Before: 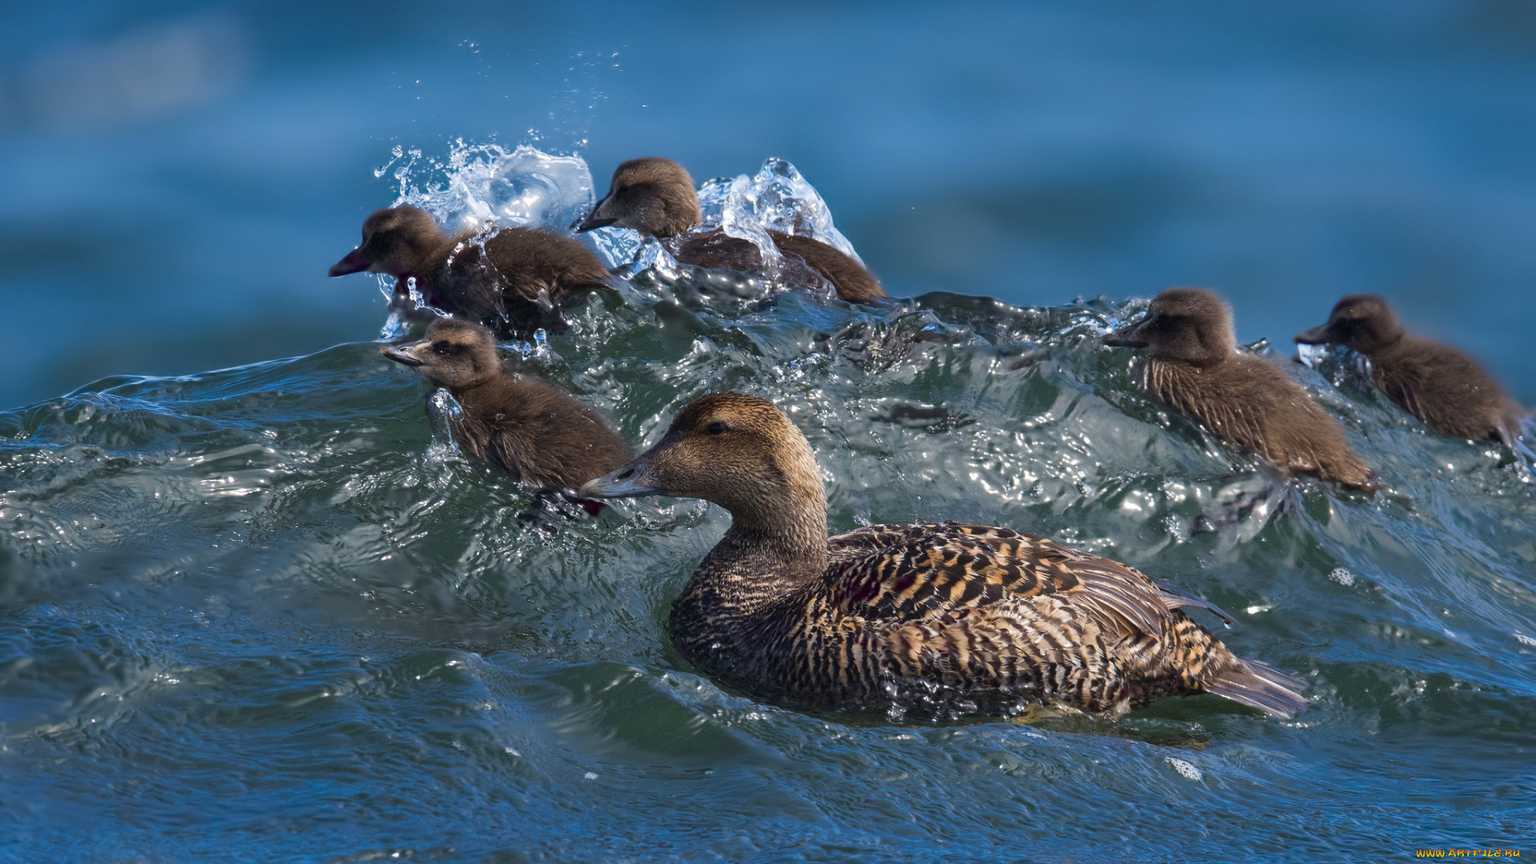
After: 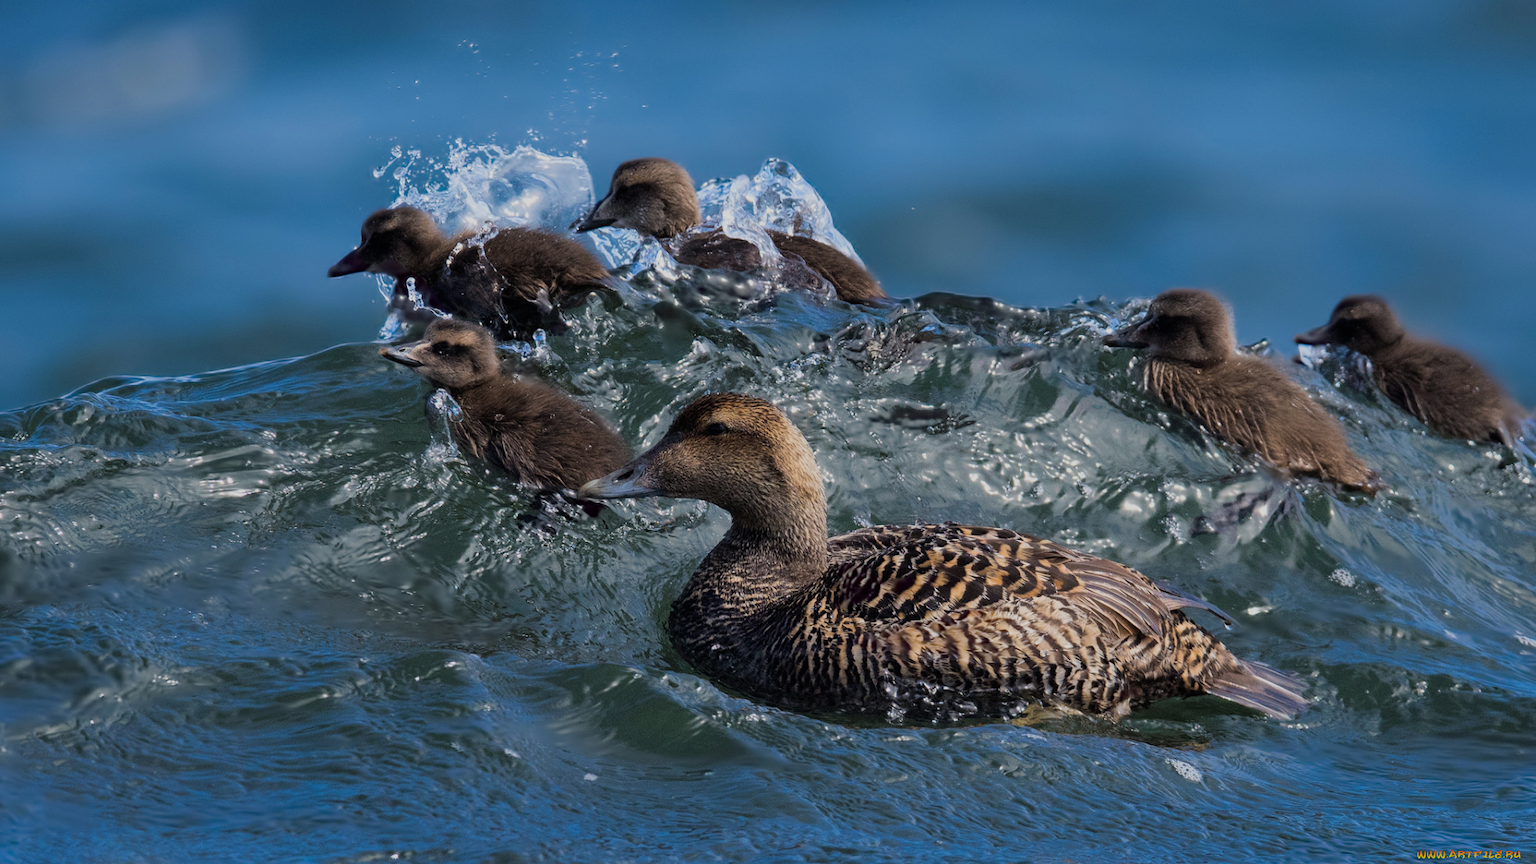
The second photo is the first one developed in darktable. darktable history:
crop: left 0.127%
filmic rgb: black relative exposure -7.65 EV, white relative exposure 4.56 EV, threshold 5.98 EV, hardness 3.61, color science v6 (2022), enable highlight reconstruction true
